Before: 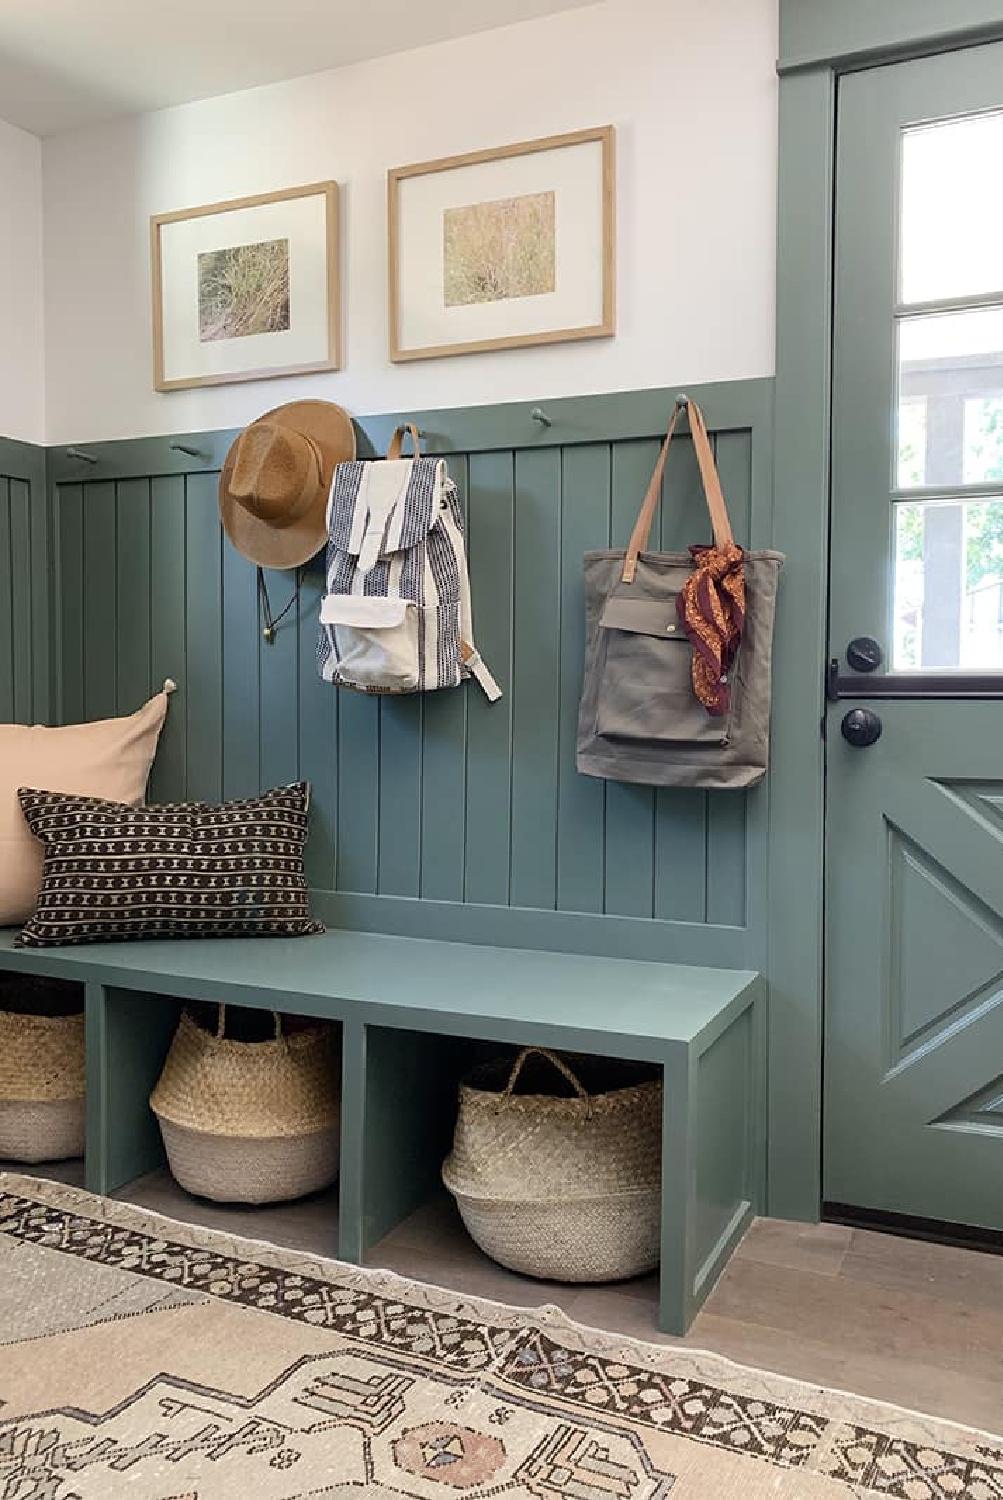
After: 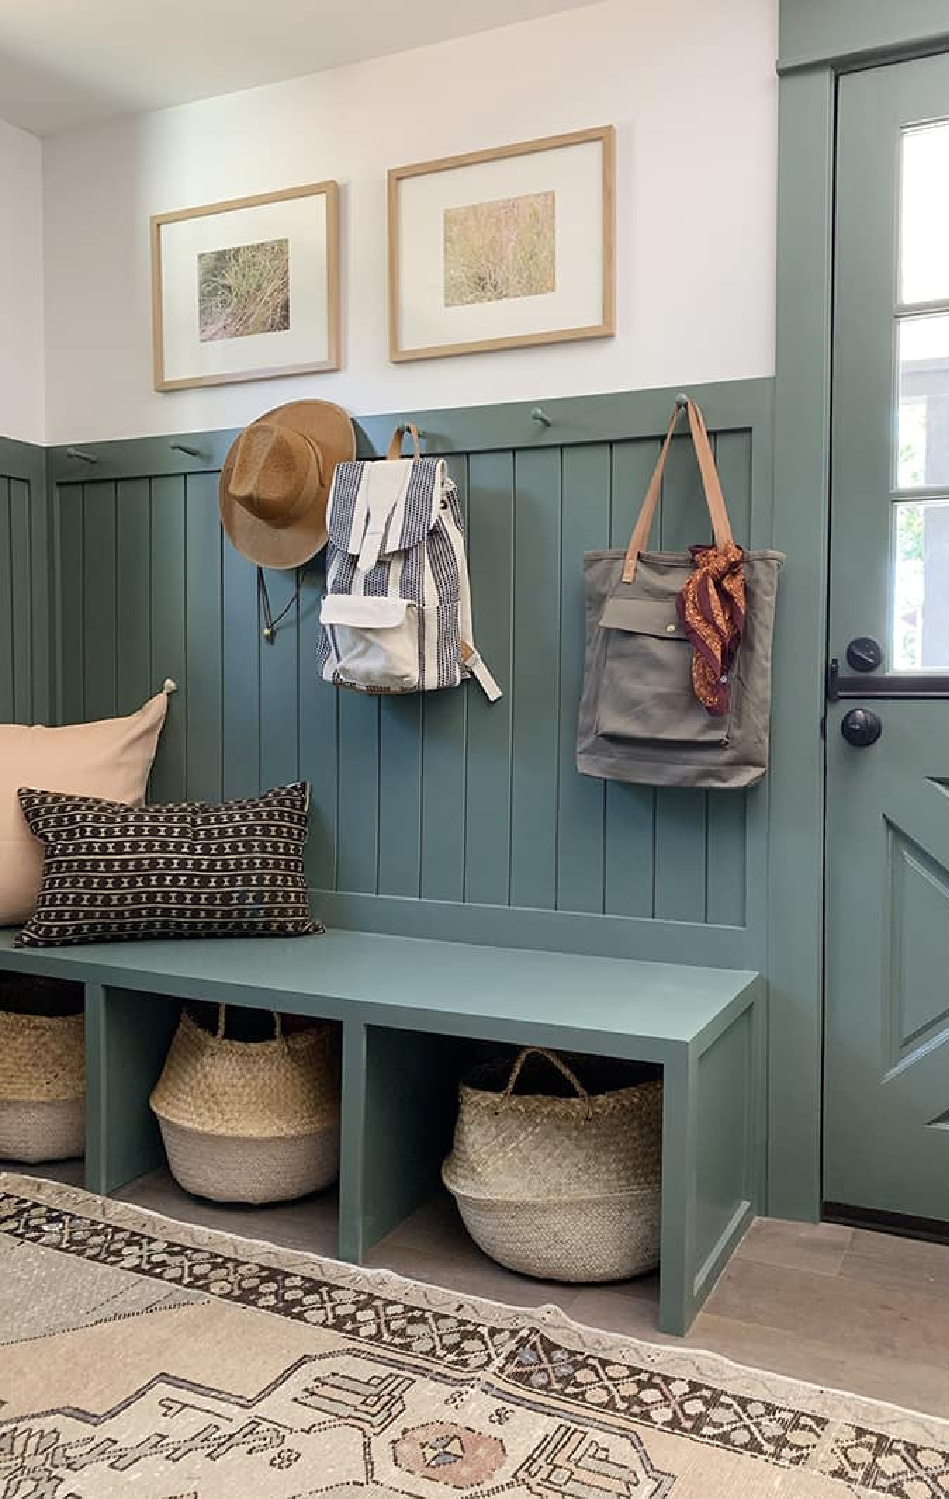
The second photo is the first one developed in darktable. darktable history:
crop and rotate: right 5.343%
